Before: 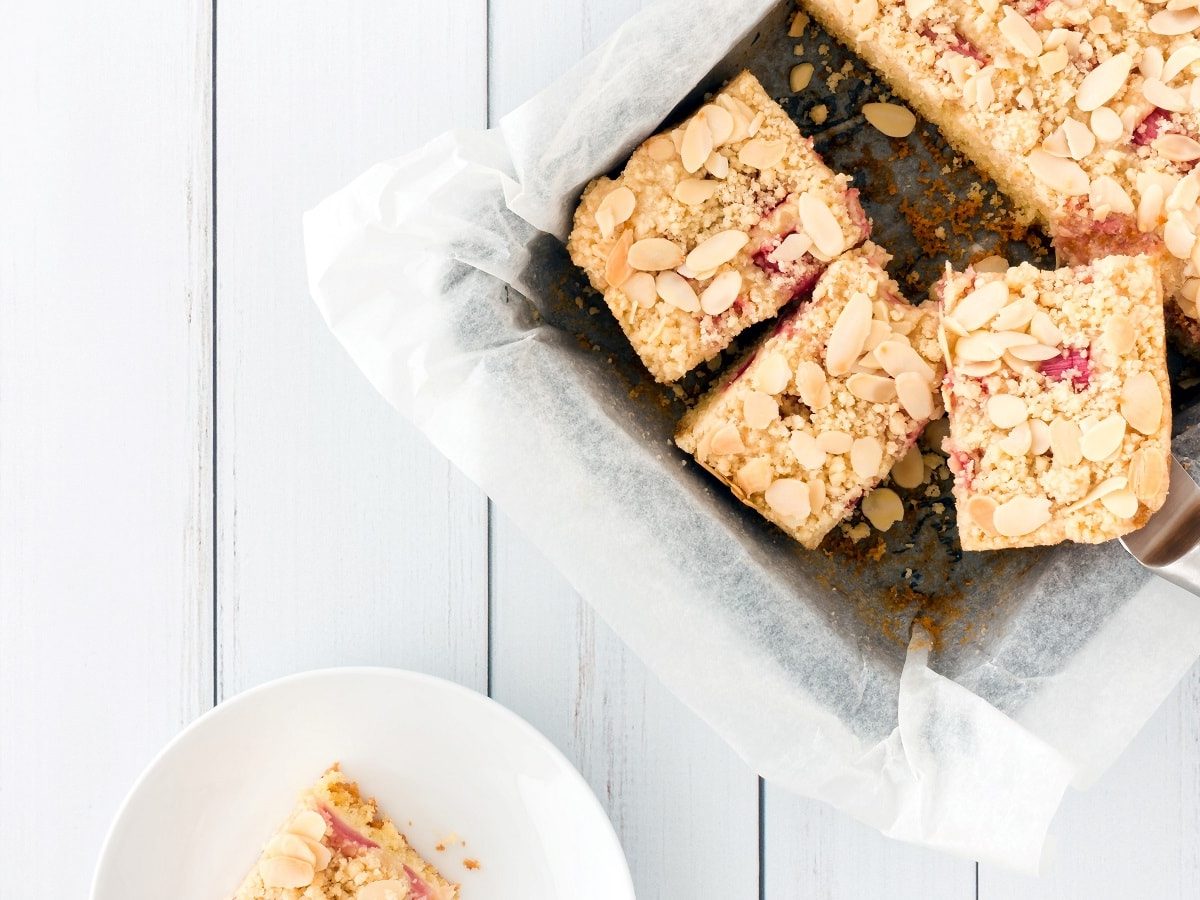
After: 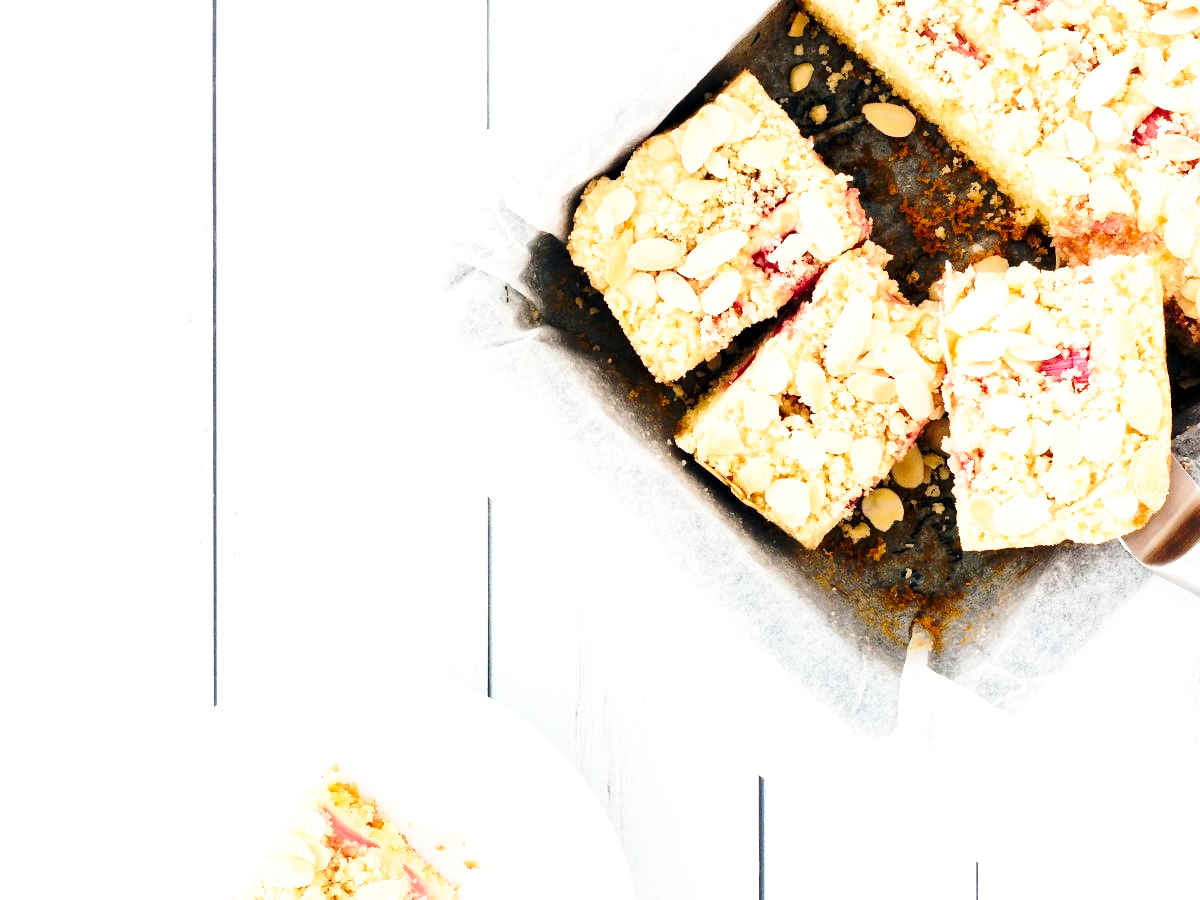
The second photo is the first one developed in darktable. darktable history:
base curve: curves: ch0 [(0, 0) (0.036, 0.037) (0.121, 0.228) (0.46, 0.76) (0.859, 0.983) (1, 1)], preserve colors none
tone equalizer: -8 EV -0.417 EV, -7 EV -0.389 EV, -6 EV -0.333 EV, -5 EV -0.222 EV, -3 EV 0.222 EV, -2 EV 0.333 EV, -1 EV 0.389 EV, +0 EV 0.417 EV, edges refinement/feathering 500, mask exposure compensation -1.57 EV, preserve details no
